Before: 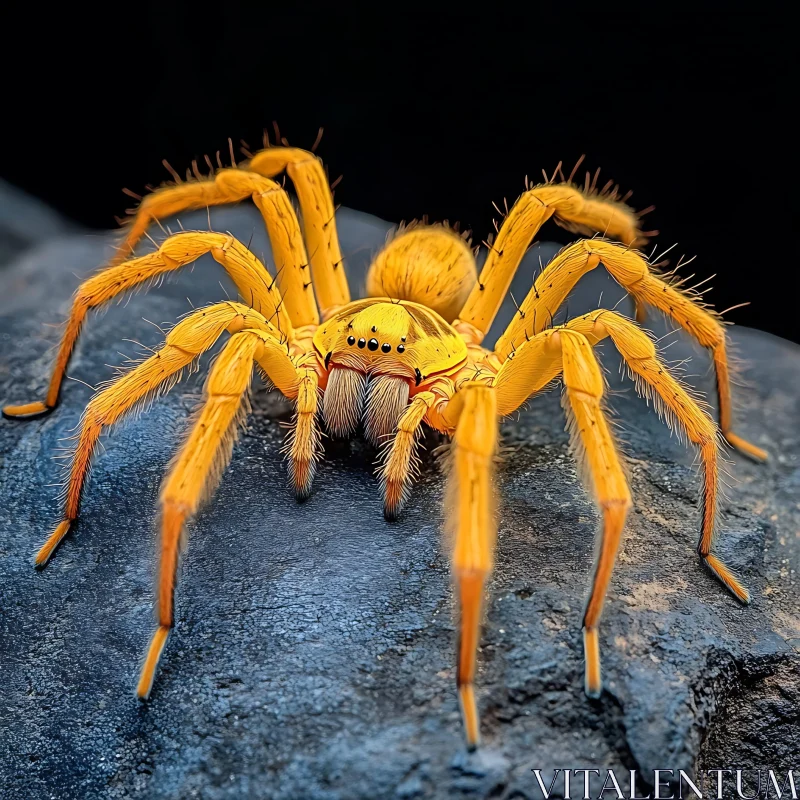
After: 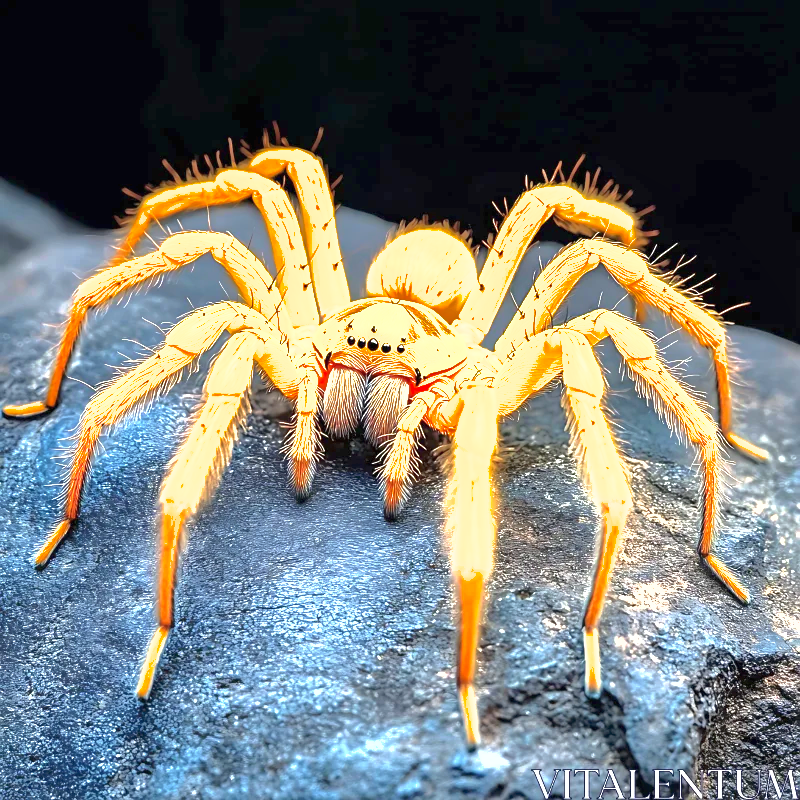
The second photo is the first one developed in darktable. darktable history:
shadows and highlights: shadows 39.69, highlights -59.77
exposure: black level correction 0, exposure 1.745 EV, compensate highlight preservation false
